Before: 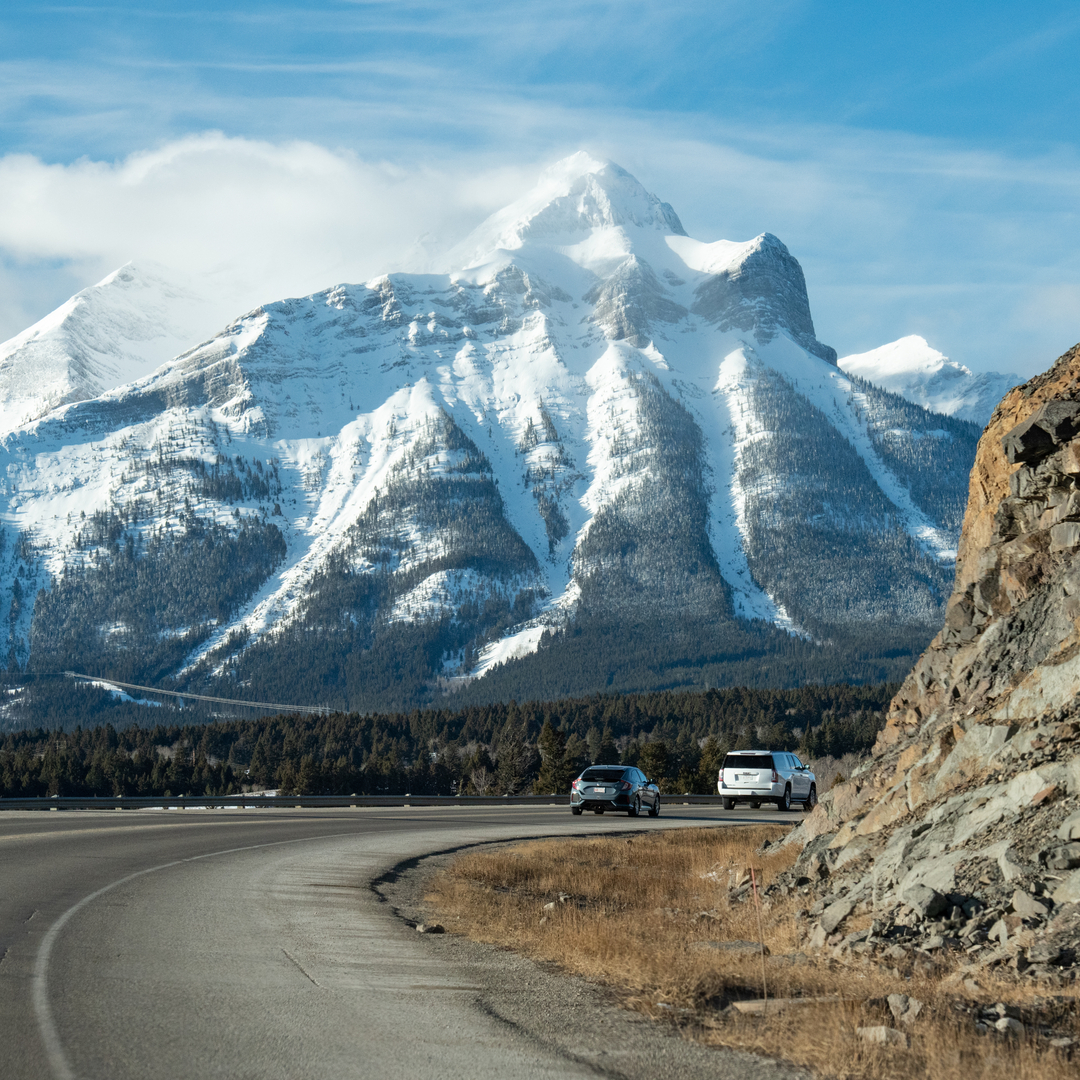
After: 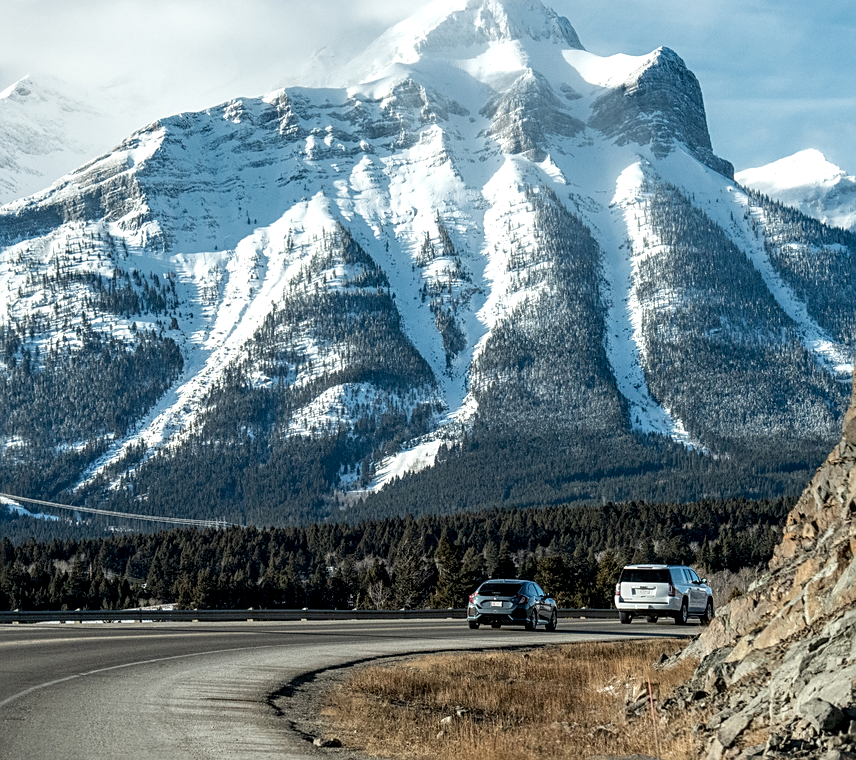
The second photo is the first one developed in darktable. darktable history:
sharpen: on, module defaults
crop: left 9.542%, top 17.23%, right 11.129%, bottom 12.398%
local contrast: detail 150%
